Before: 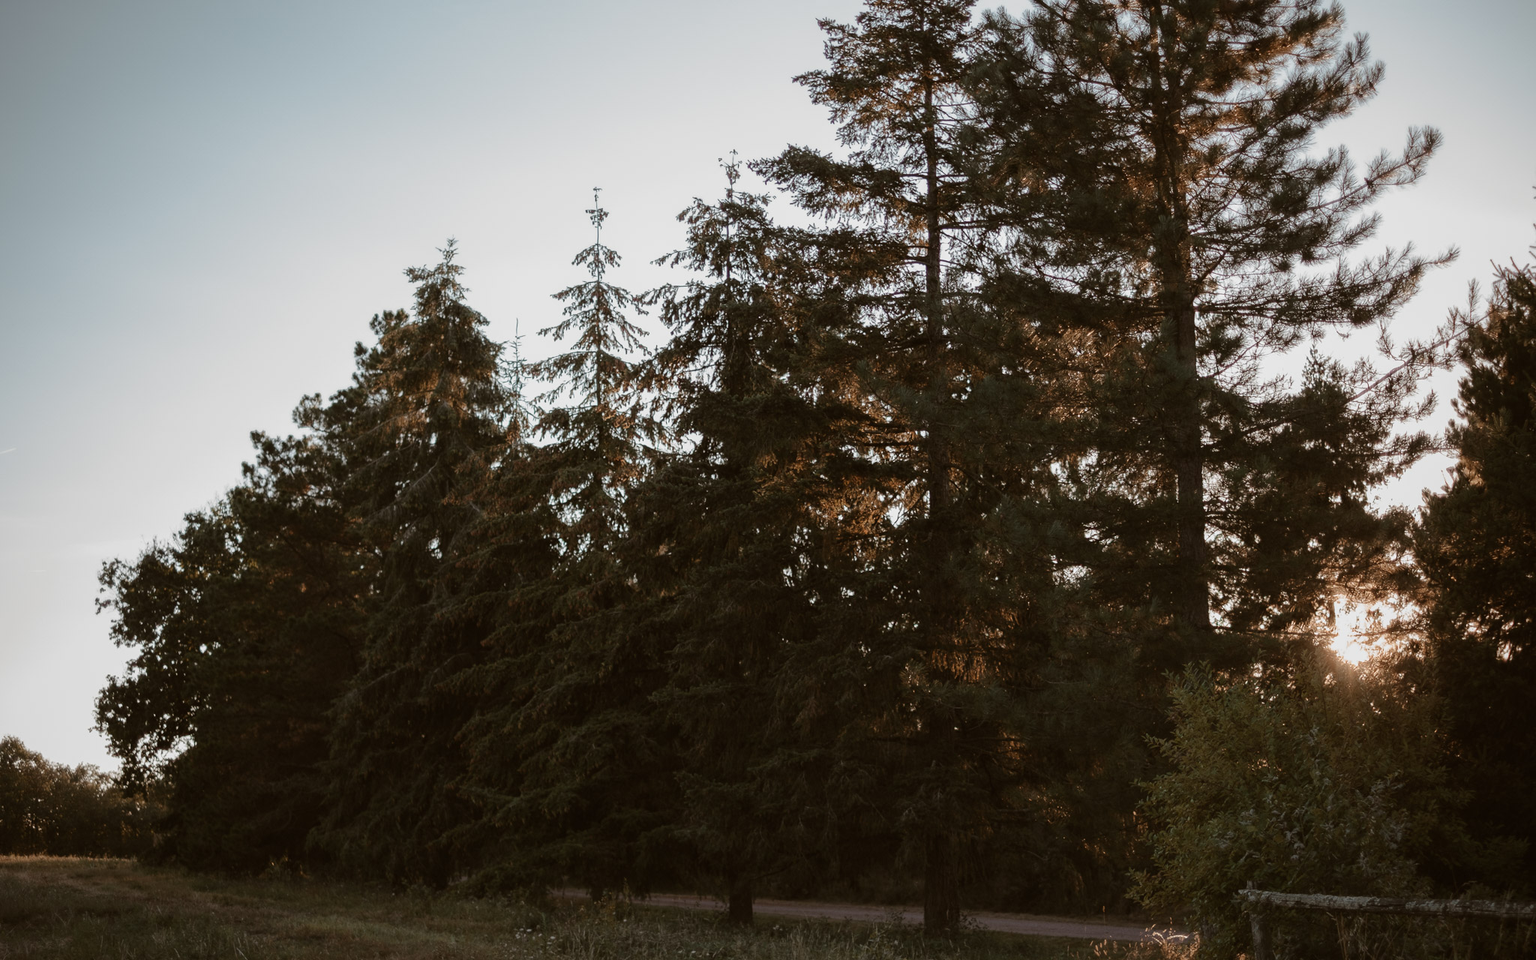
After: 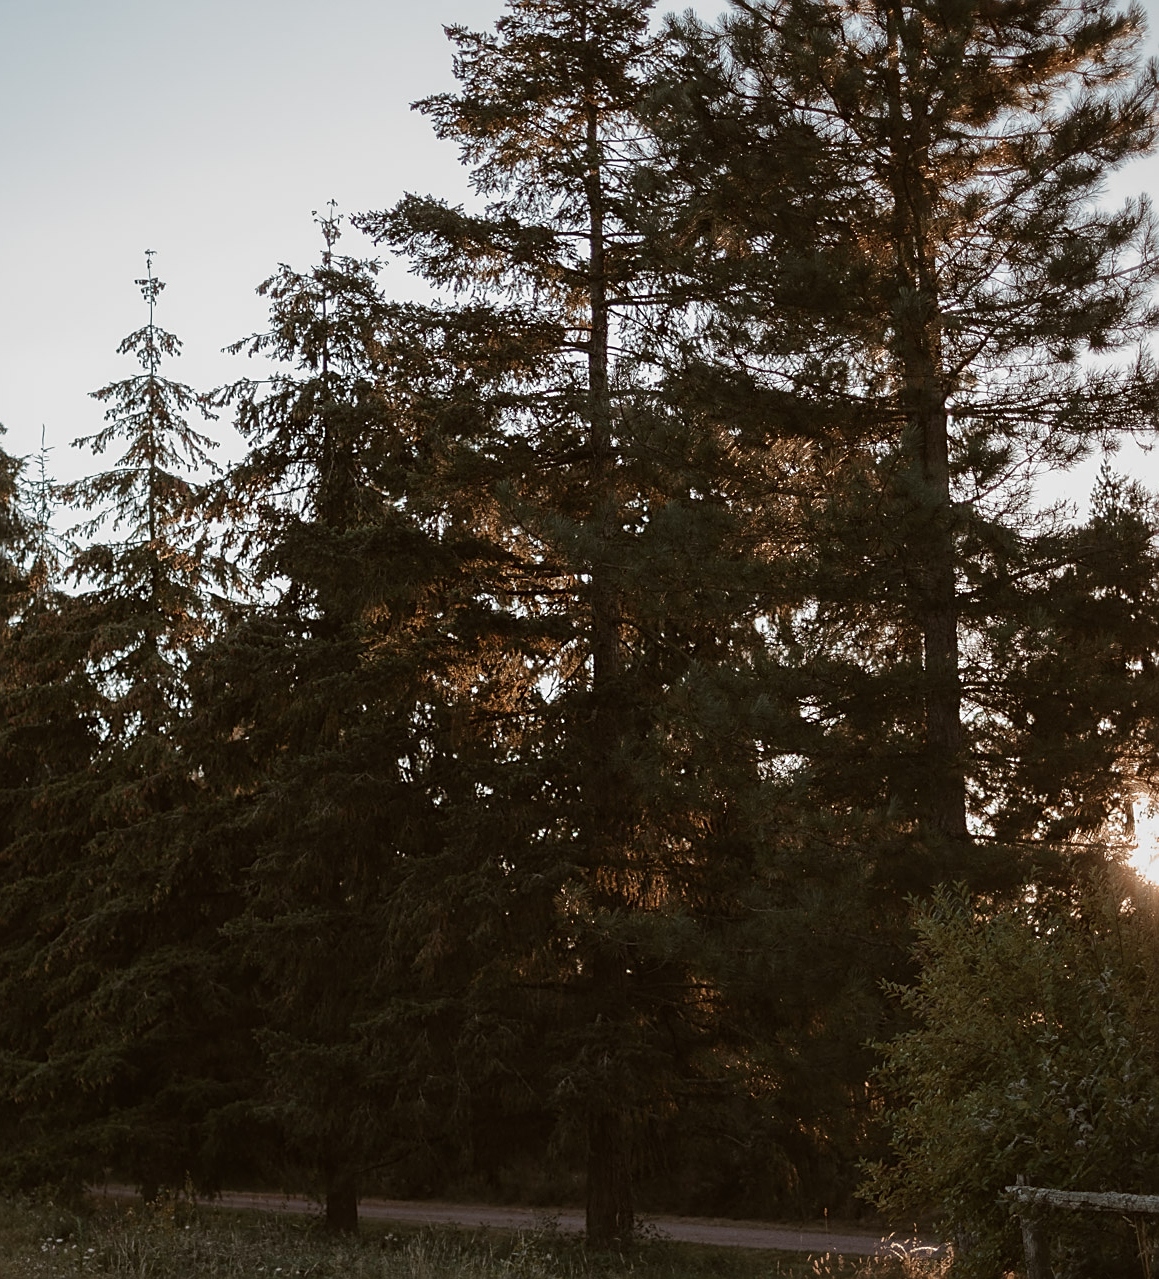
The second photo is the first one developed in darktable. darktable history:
crop: left 31.551%, top 0.013%, right 11.849%
sharpen: on, module defaults
